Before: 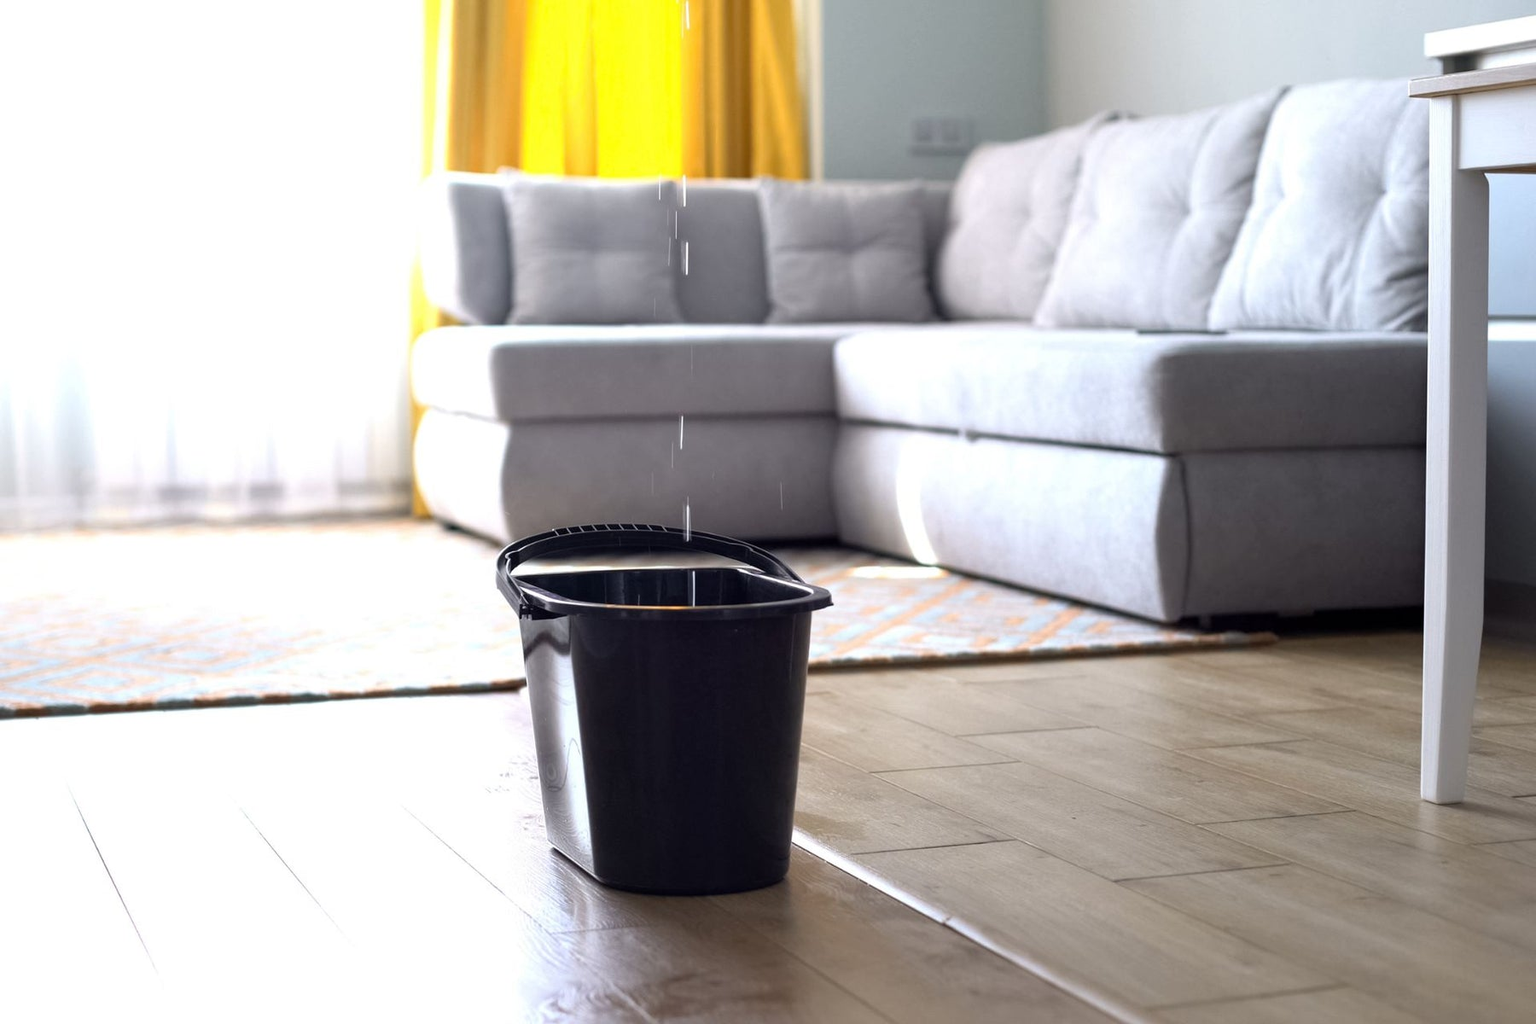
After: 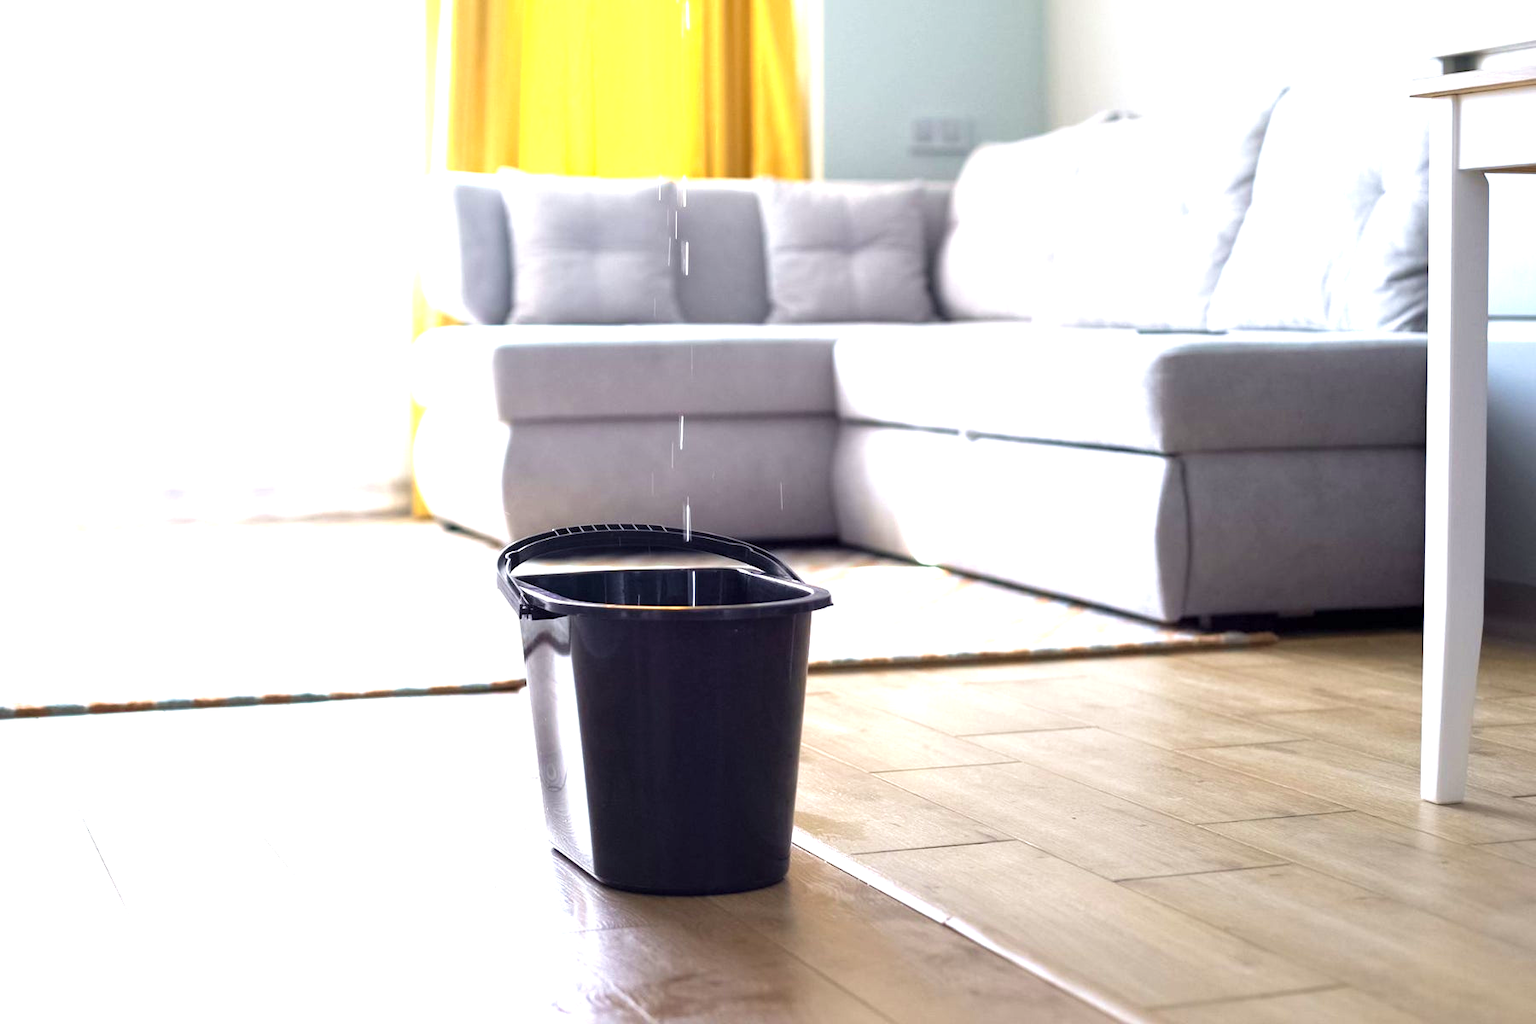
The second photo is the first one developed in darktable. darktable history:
exposure: exposure 0.935 EV, compensate highlight preservation false
velvia: on, module defaults
